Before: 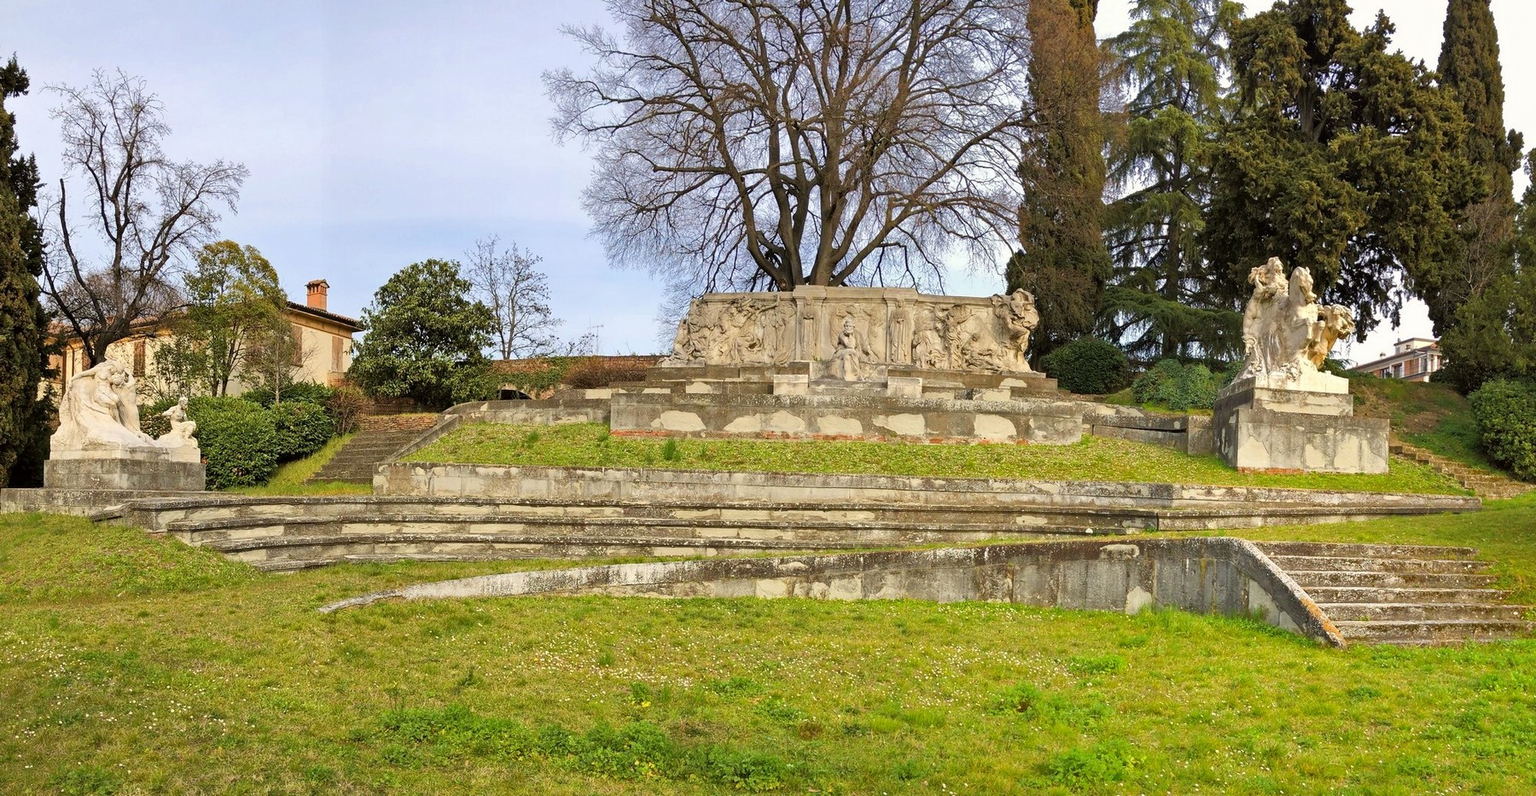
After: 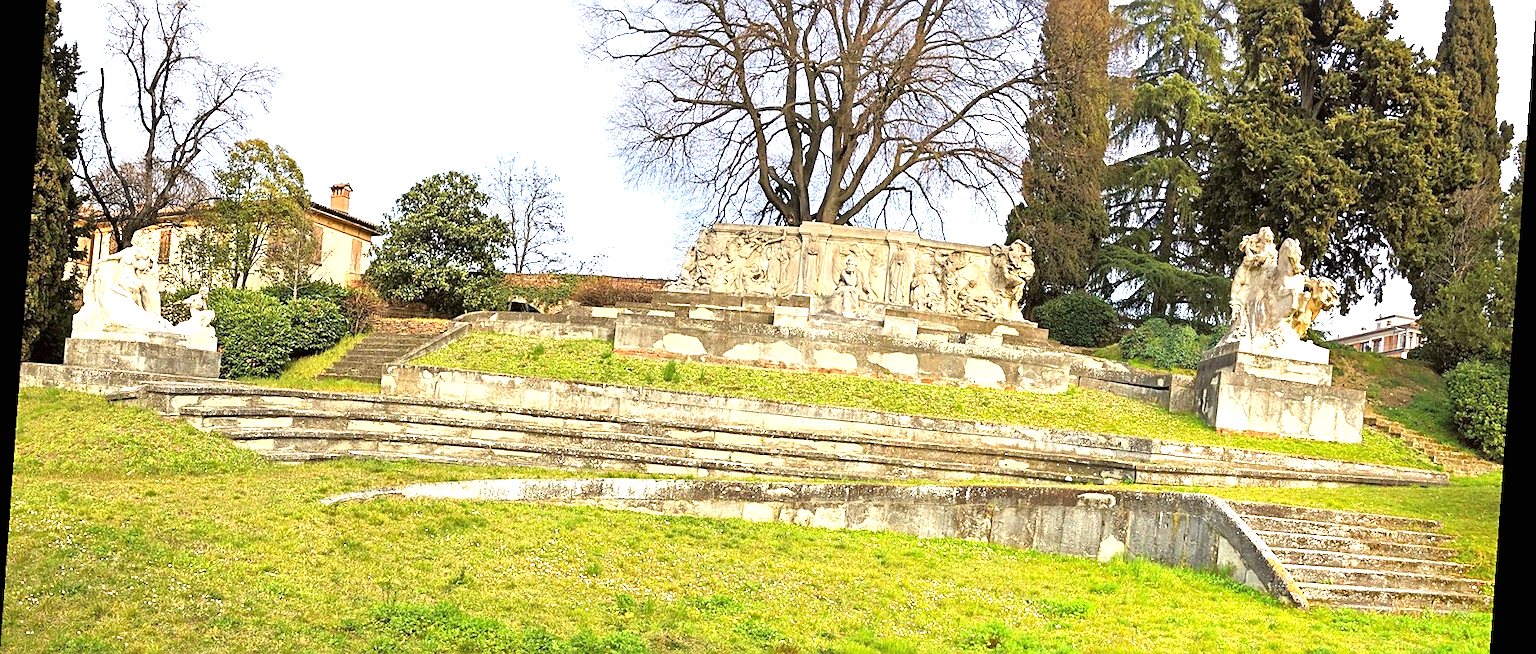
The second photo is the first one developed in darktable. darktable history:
sharpen: on, module defaults
rotate and perspective: rotation 4.1°, automatic cropping off
exposure: black level correction 0, exposure 1.1 EV, compensate exposure bias true, compensate highlight preservation false
white balance: red 1, blue 1
crop and rotate: top 12.5%, bottom 12.5%
